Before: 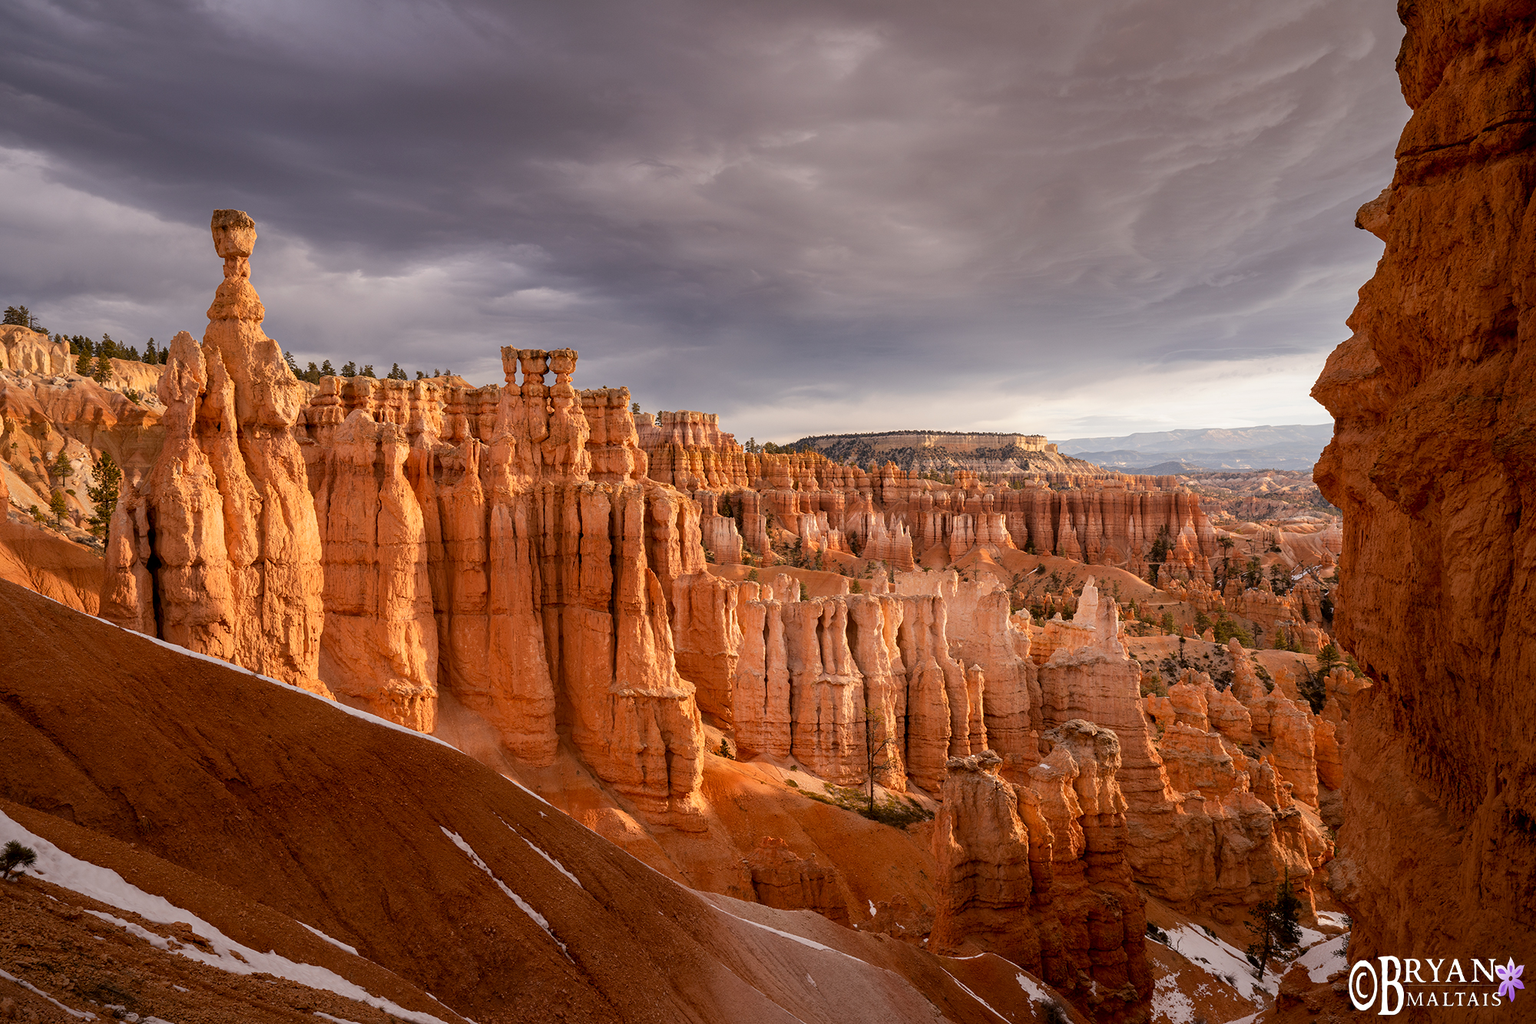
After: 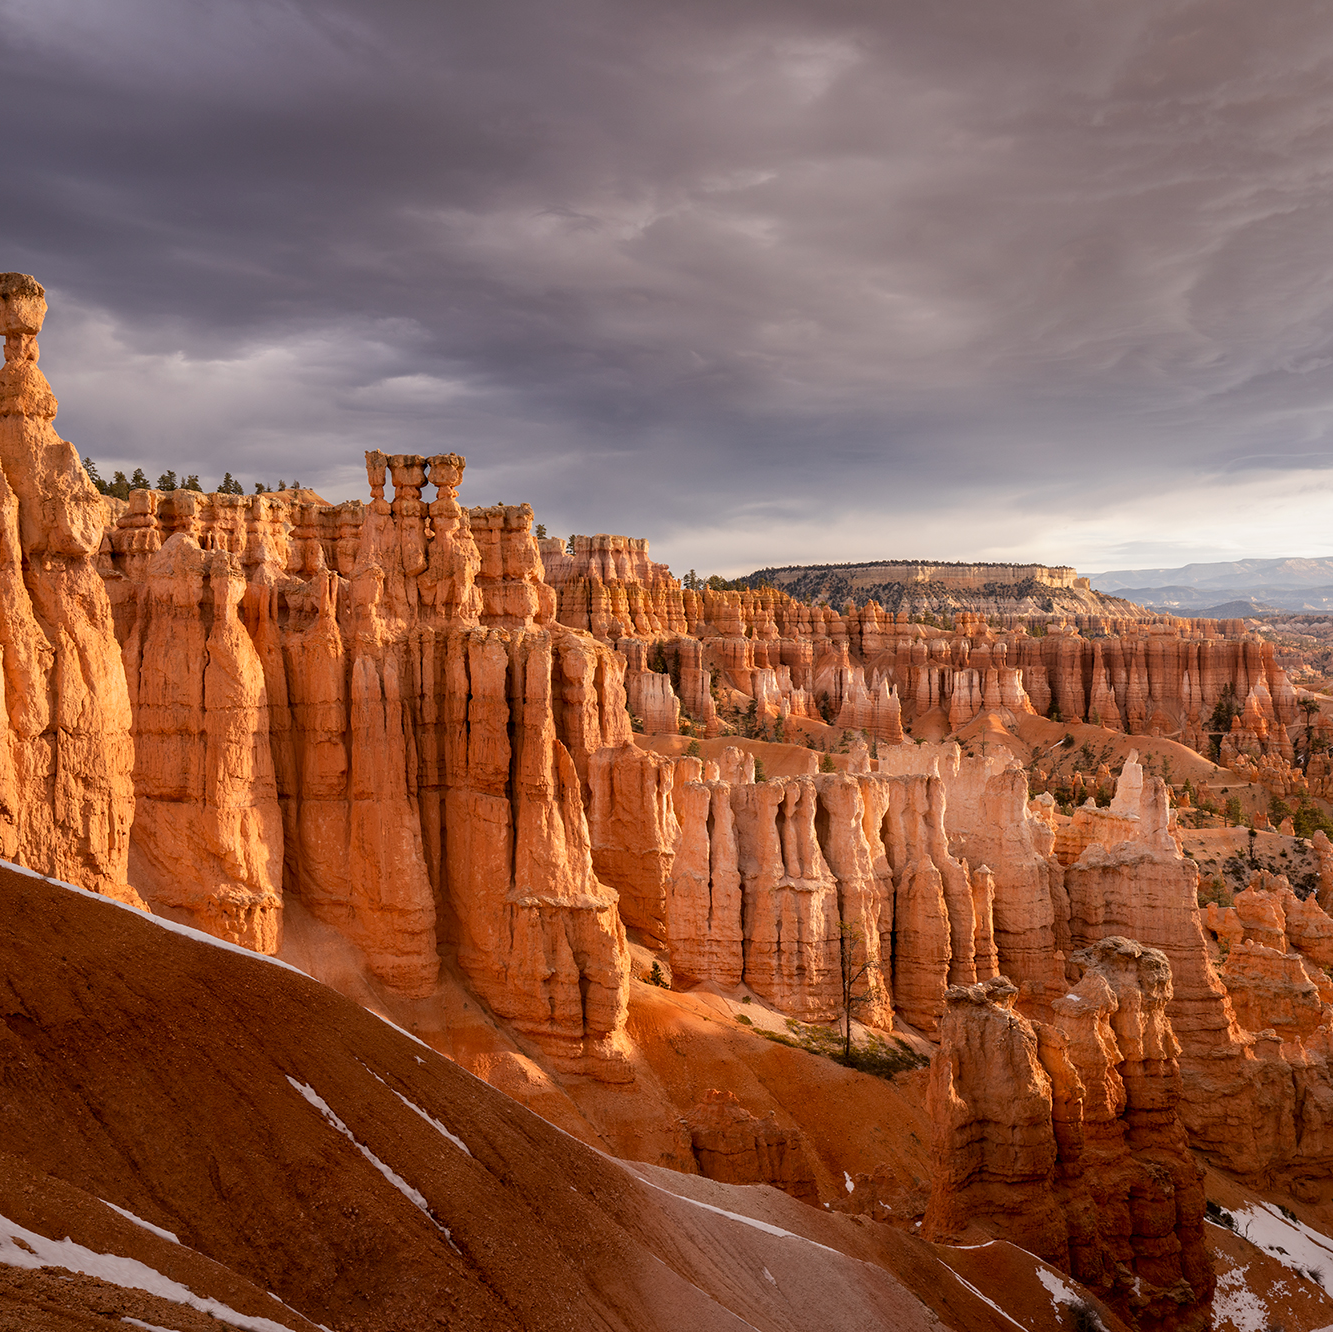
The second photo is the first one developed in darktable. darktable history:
crop and rotate: left 14.369%, right 18.935%
